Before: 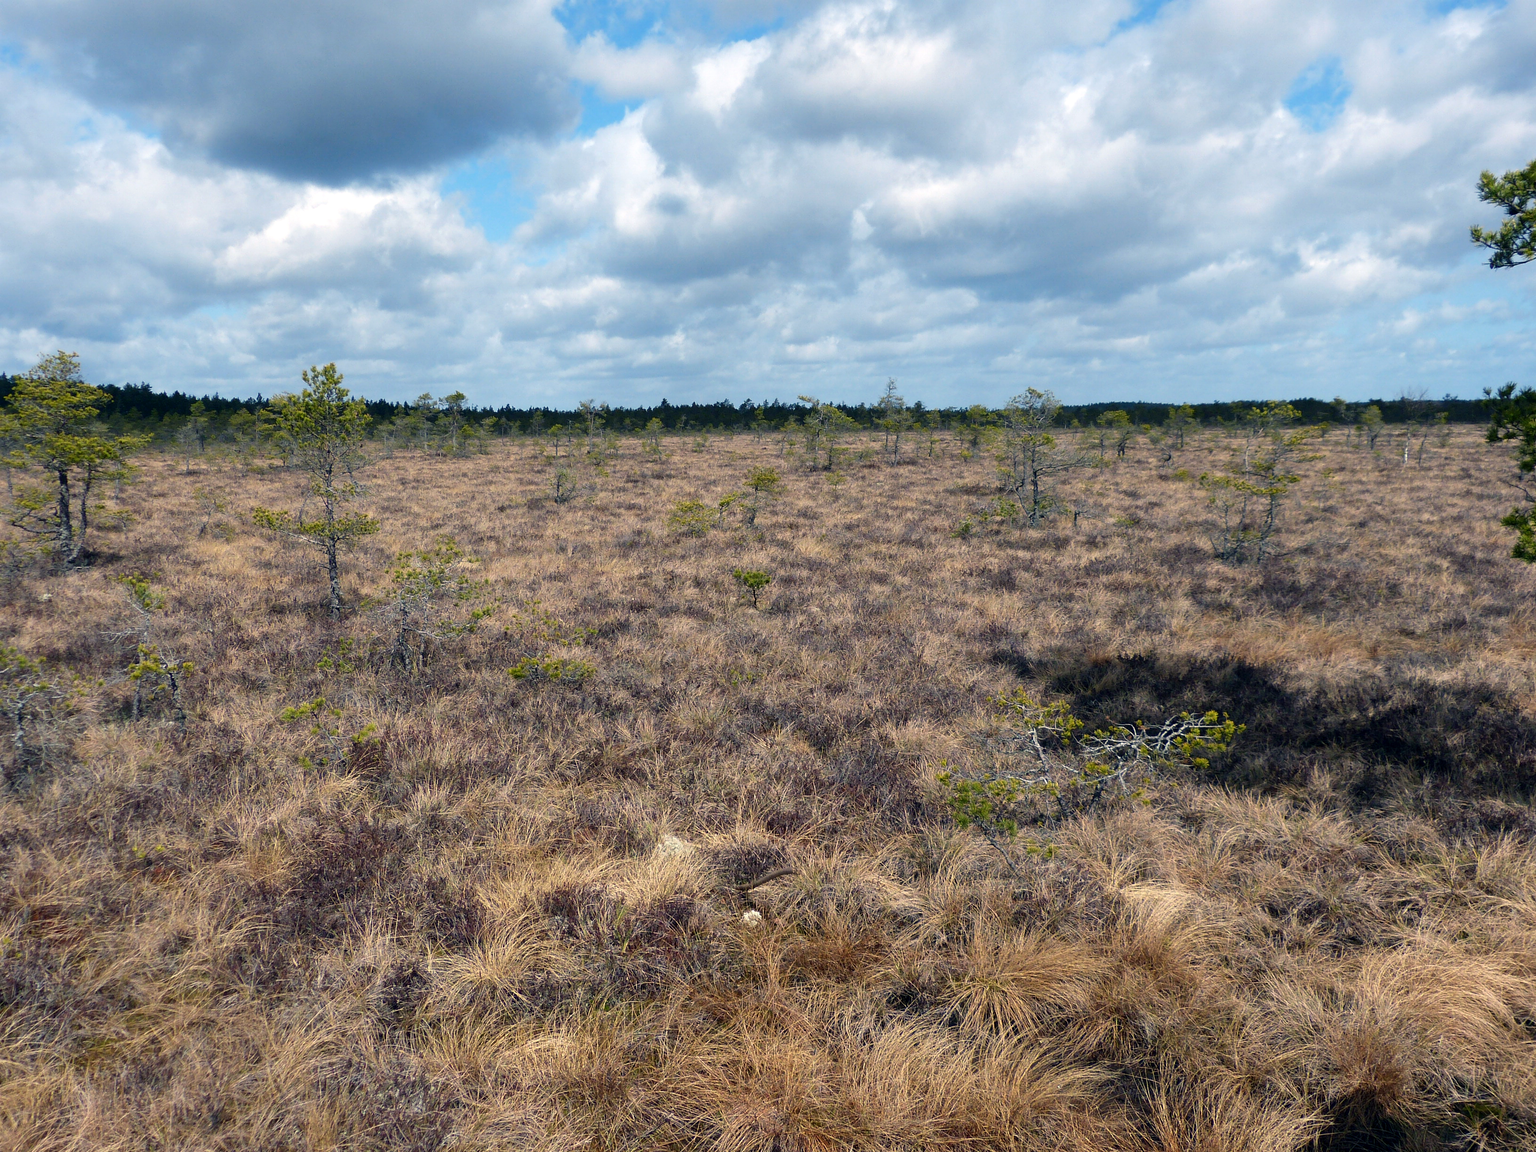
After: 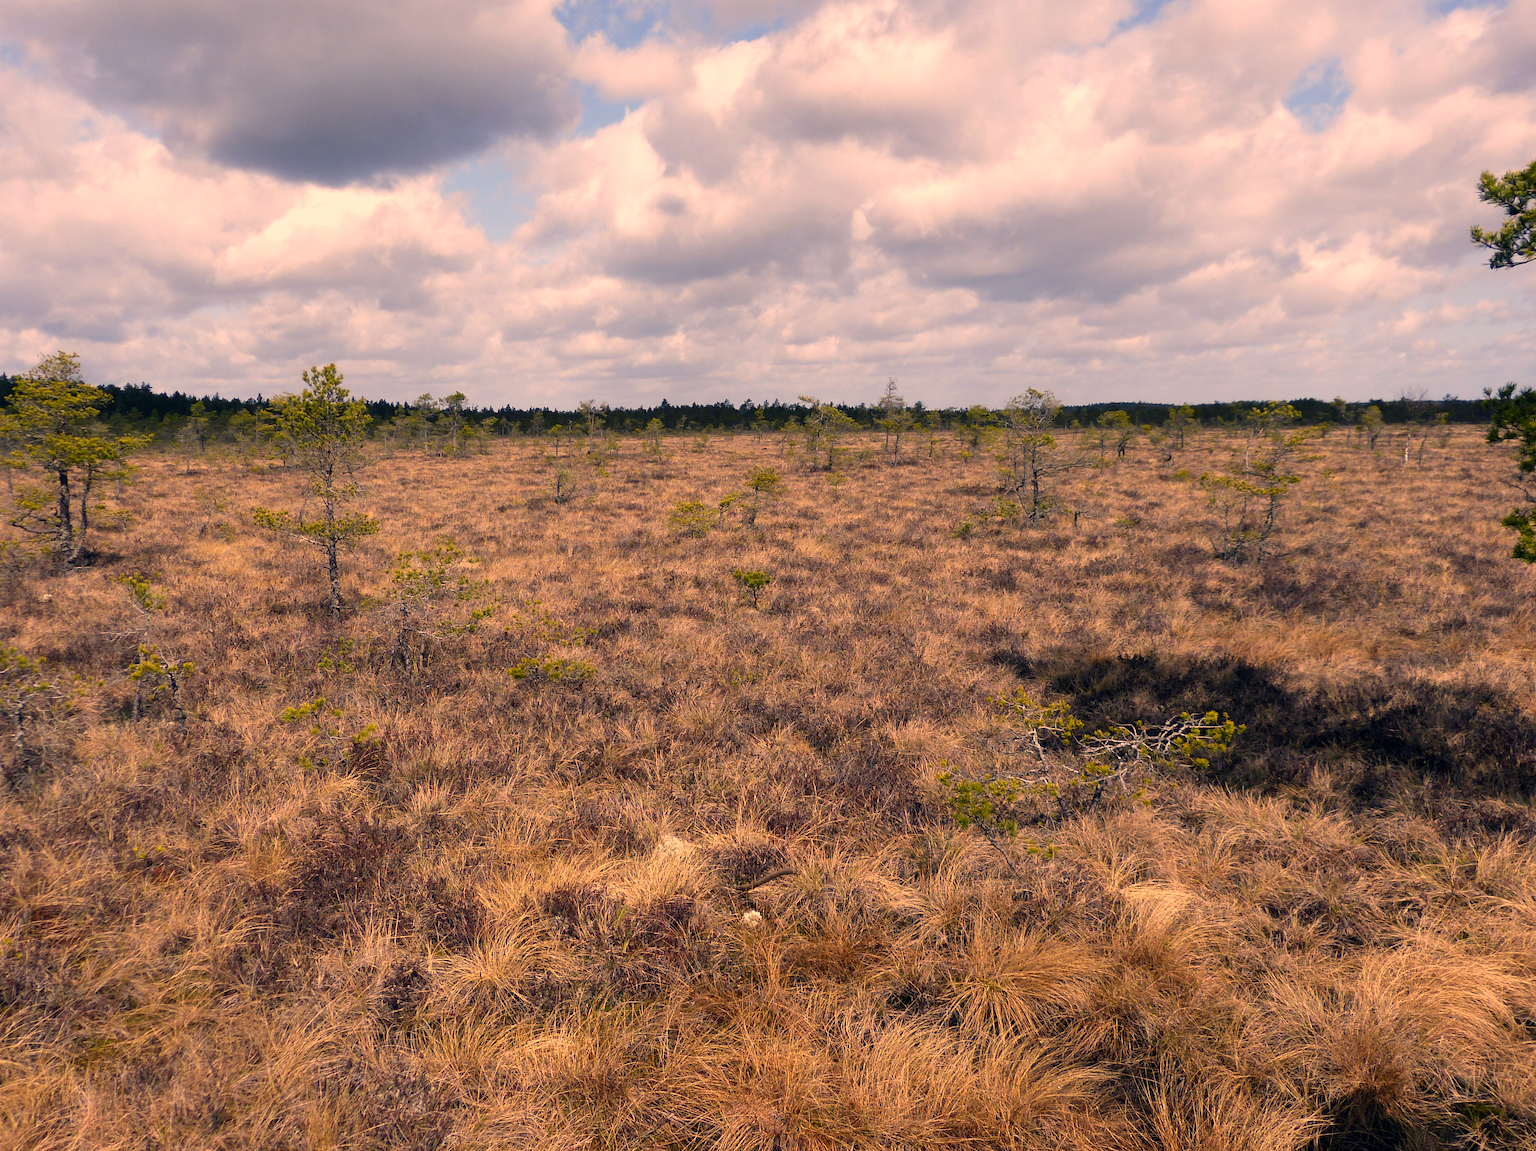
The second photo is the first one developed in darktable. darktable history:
color calibration: x 0.335, y 0.35, temperature 5467.06 K
crop: bottom 0.071%
color correction: highlights a* 20.98, highlights b* 19.23
